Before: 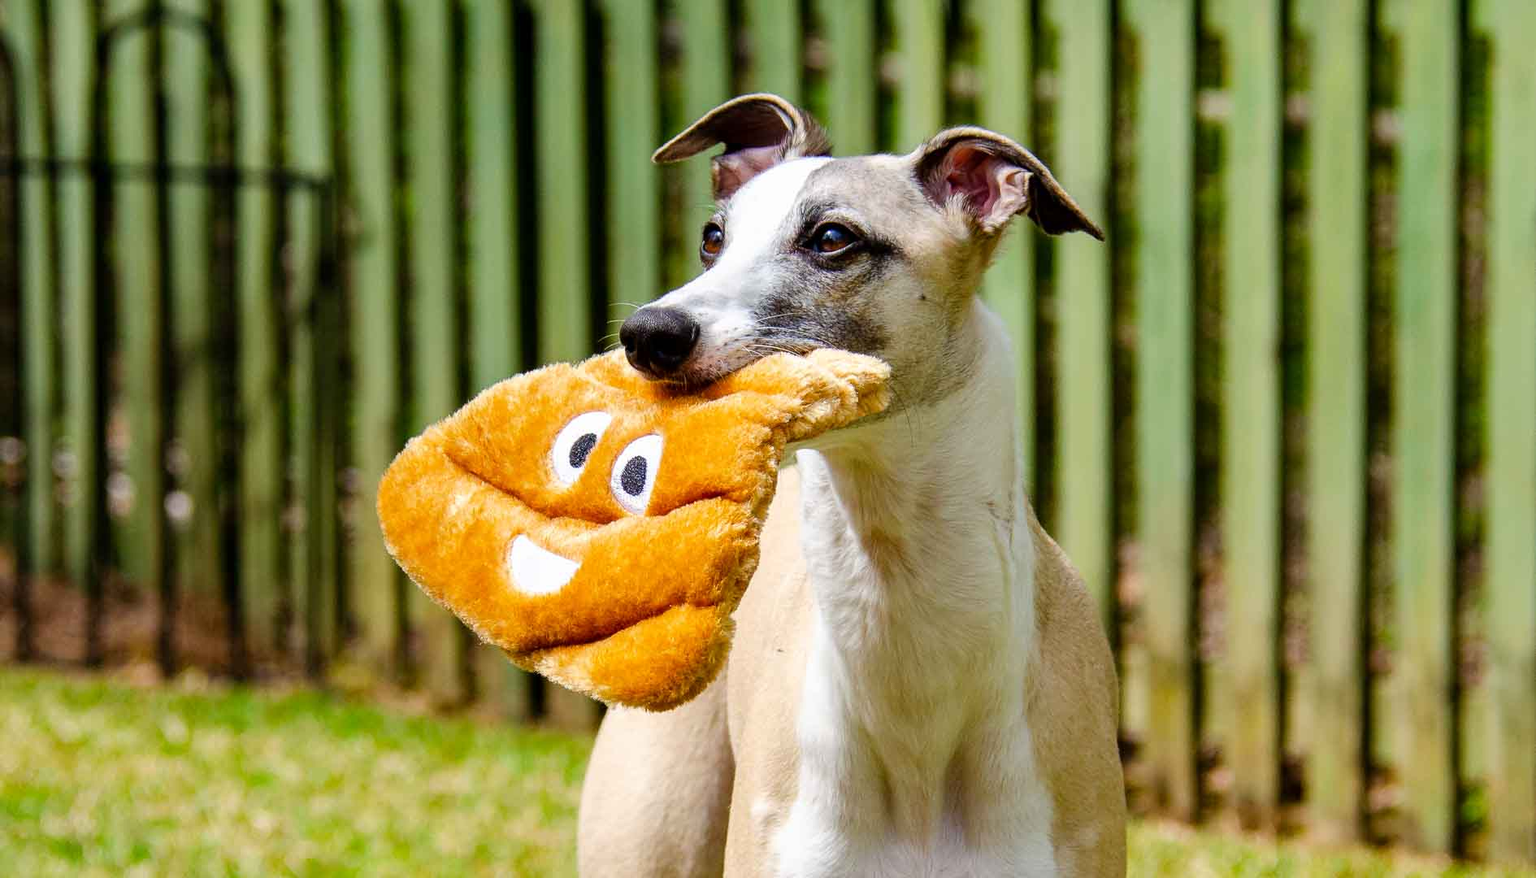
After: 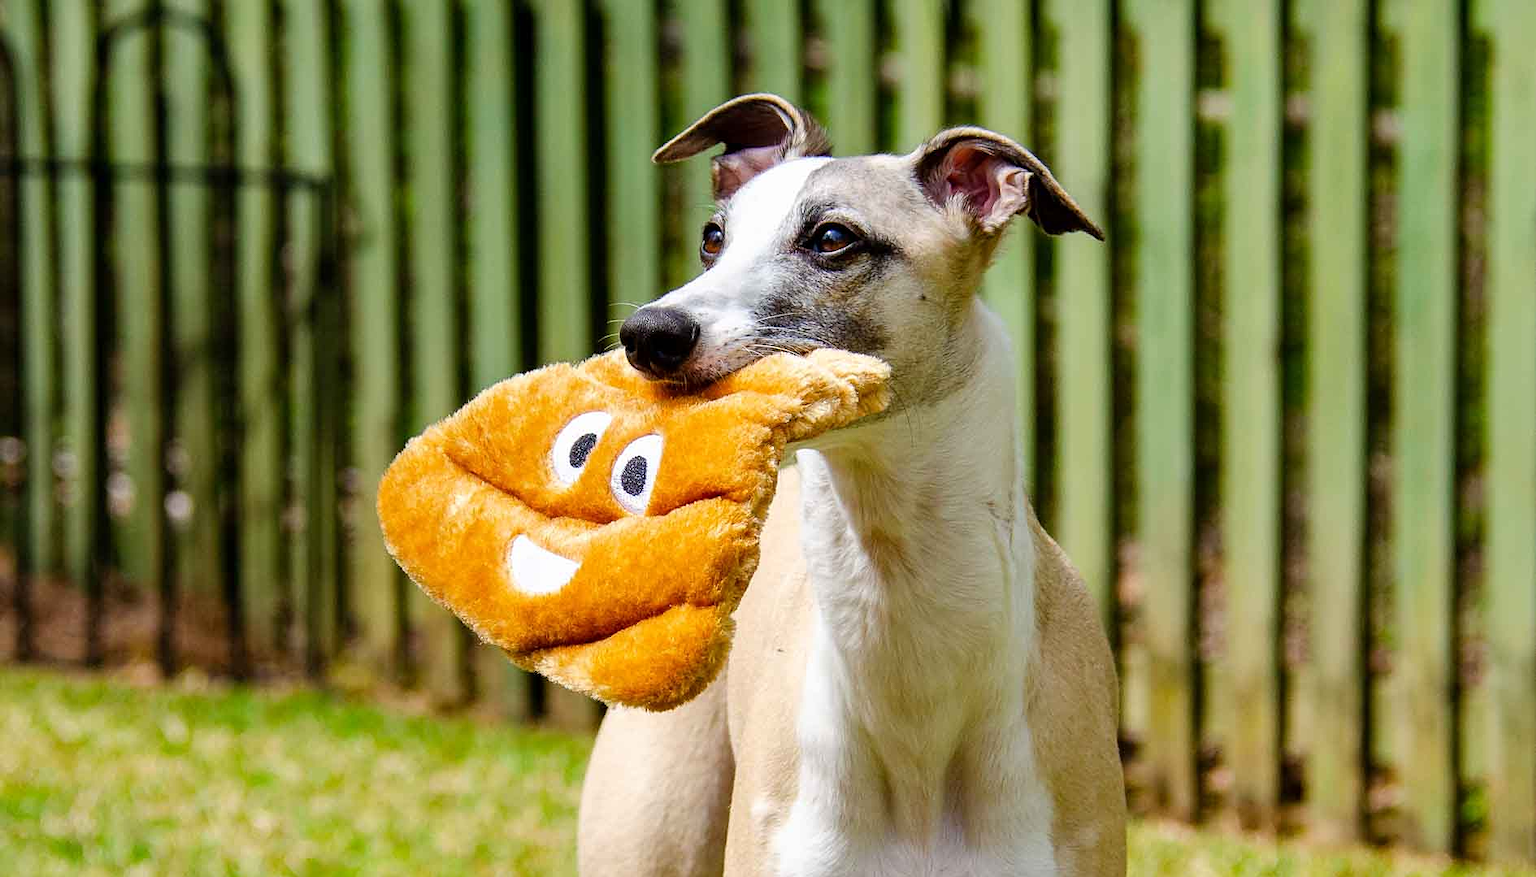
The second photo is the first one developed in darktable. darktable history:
sharpen: radius 1.224, amount 0.303, threshold 0.179
